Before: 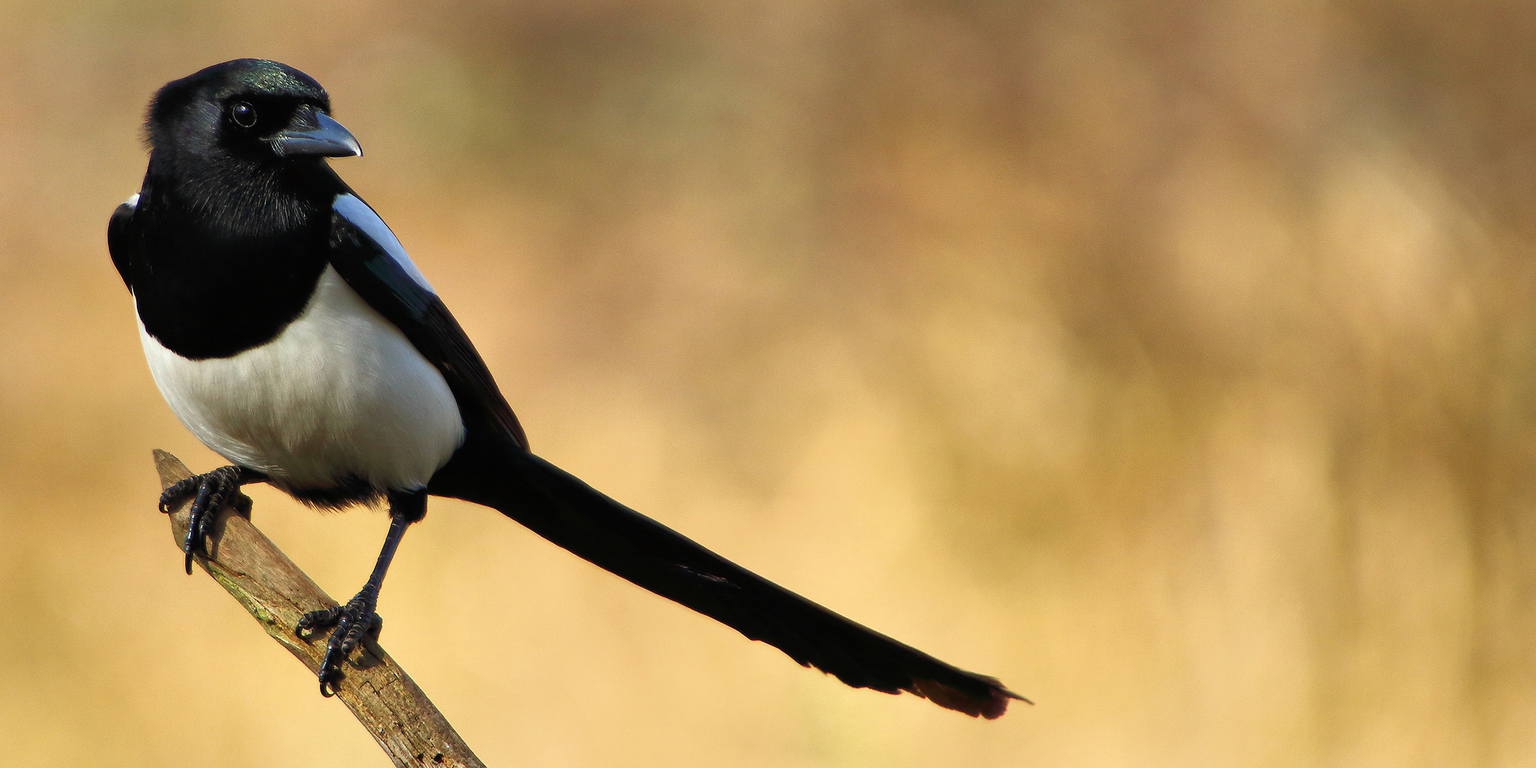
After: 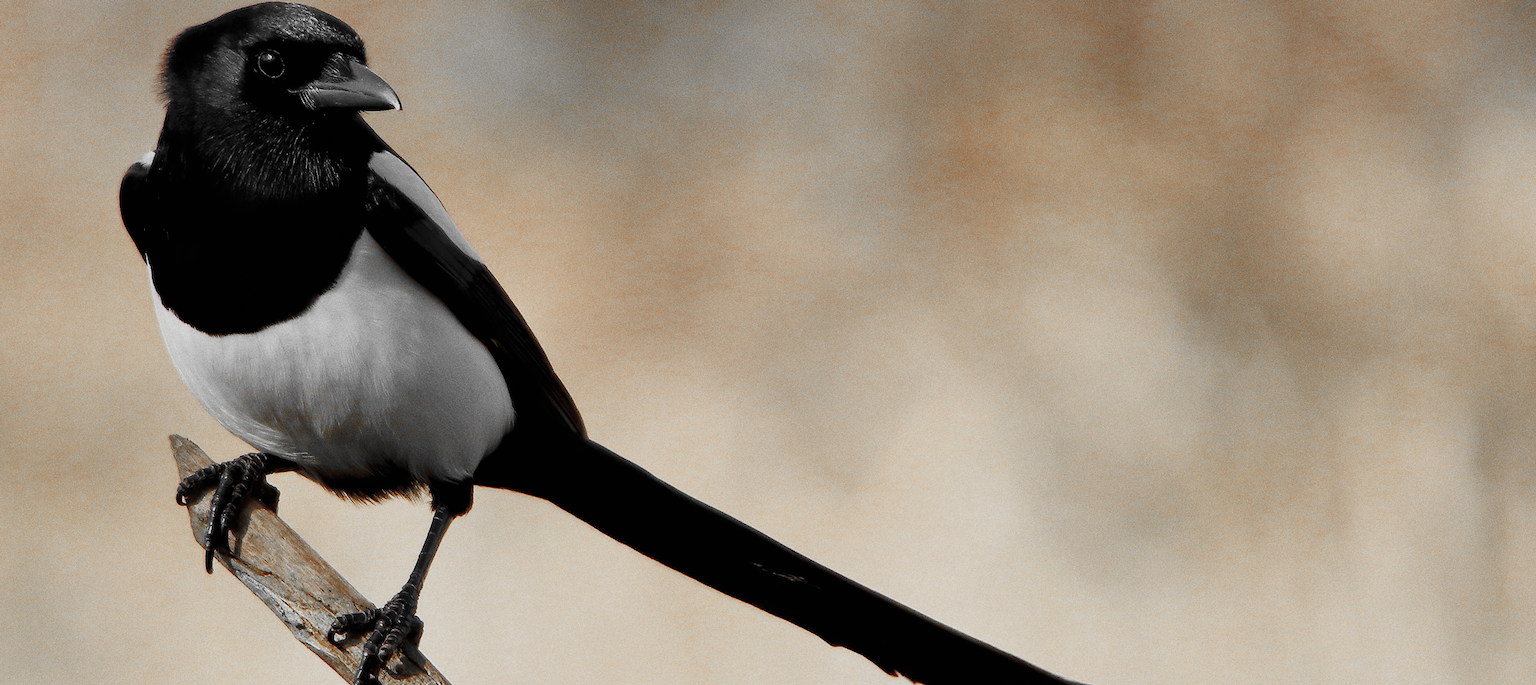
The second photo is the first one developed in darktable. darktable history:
color zones: curves: ch0 [(0, 0.497) (0.096, 0.361) (0.221, 0.538) (0.429, 0.5) (0.571, 0.5) (0.714, 0.5) (0.857, 0.5) (1, 0.497)]; ch1 [(0, 0.5) (0.143, 0.5) (0.257, -0.002) (0.429, 0.04) (0.571, -0.001) (0.714, -0.015) (0.857, 0.024) (1, 0.5)]
grain: coarseness 0.09 ISO
filmic rgb: black relative exposure -7.65 EV, white relative exposure 4.56 EV, hardness 3.61, color science v6 (2022)
crop: top 7.49%, right 9.717%, bottom 11.943%
